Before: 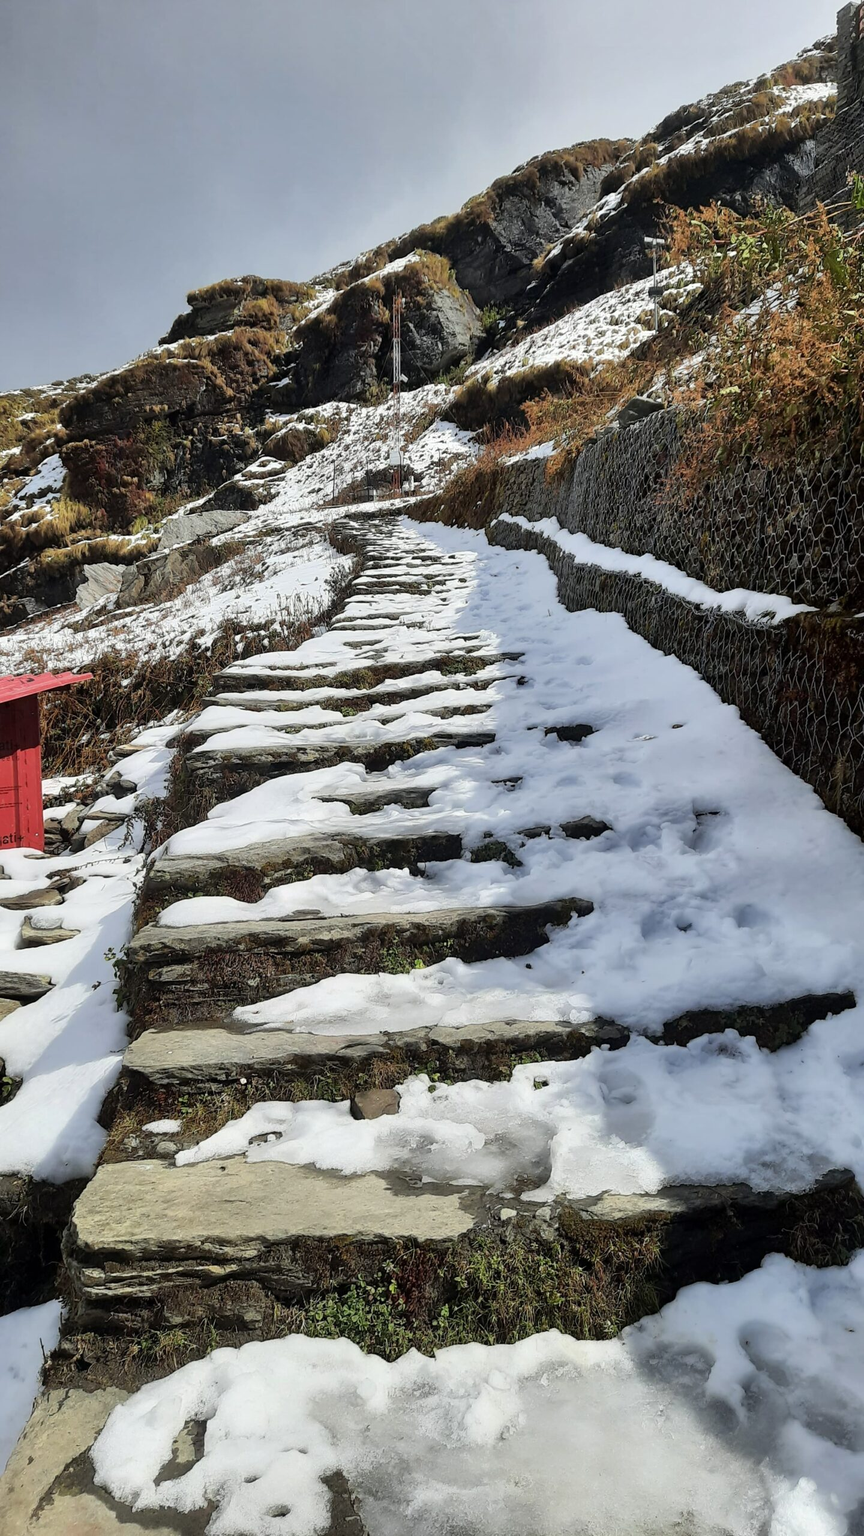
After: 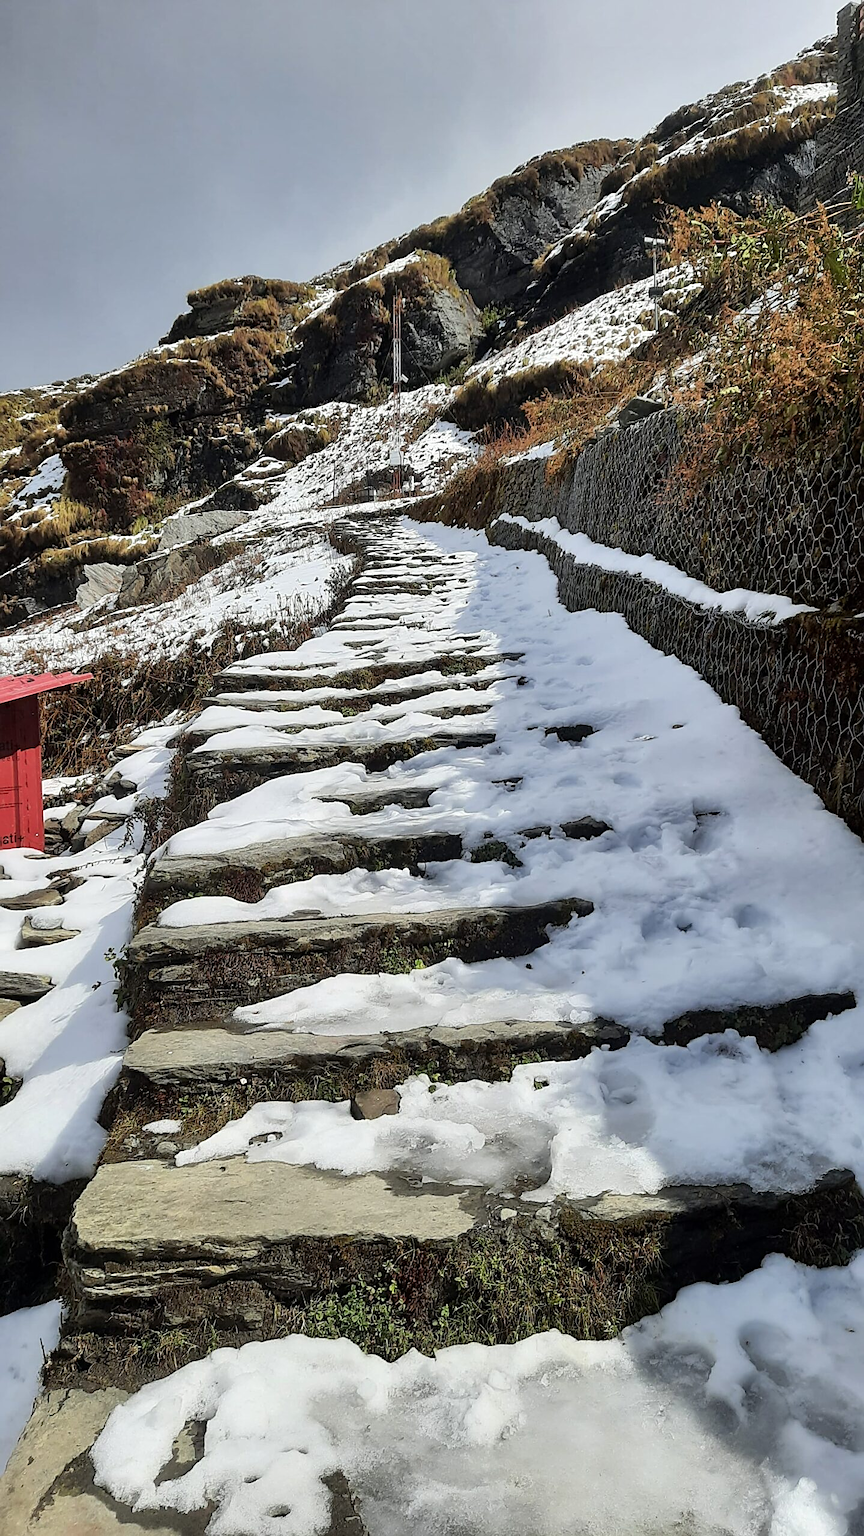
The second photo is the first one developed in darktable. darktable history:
sharpen: on, module defaults
white balance: red 1, blue 1
